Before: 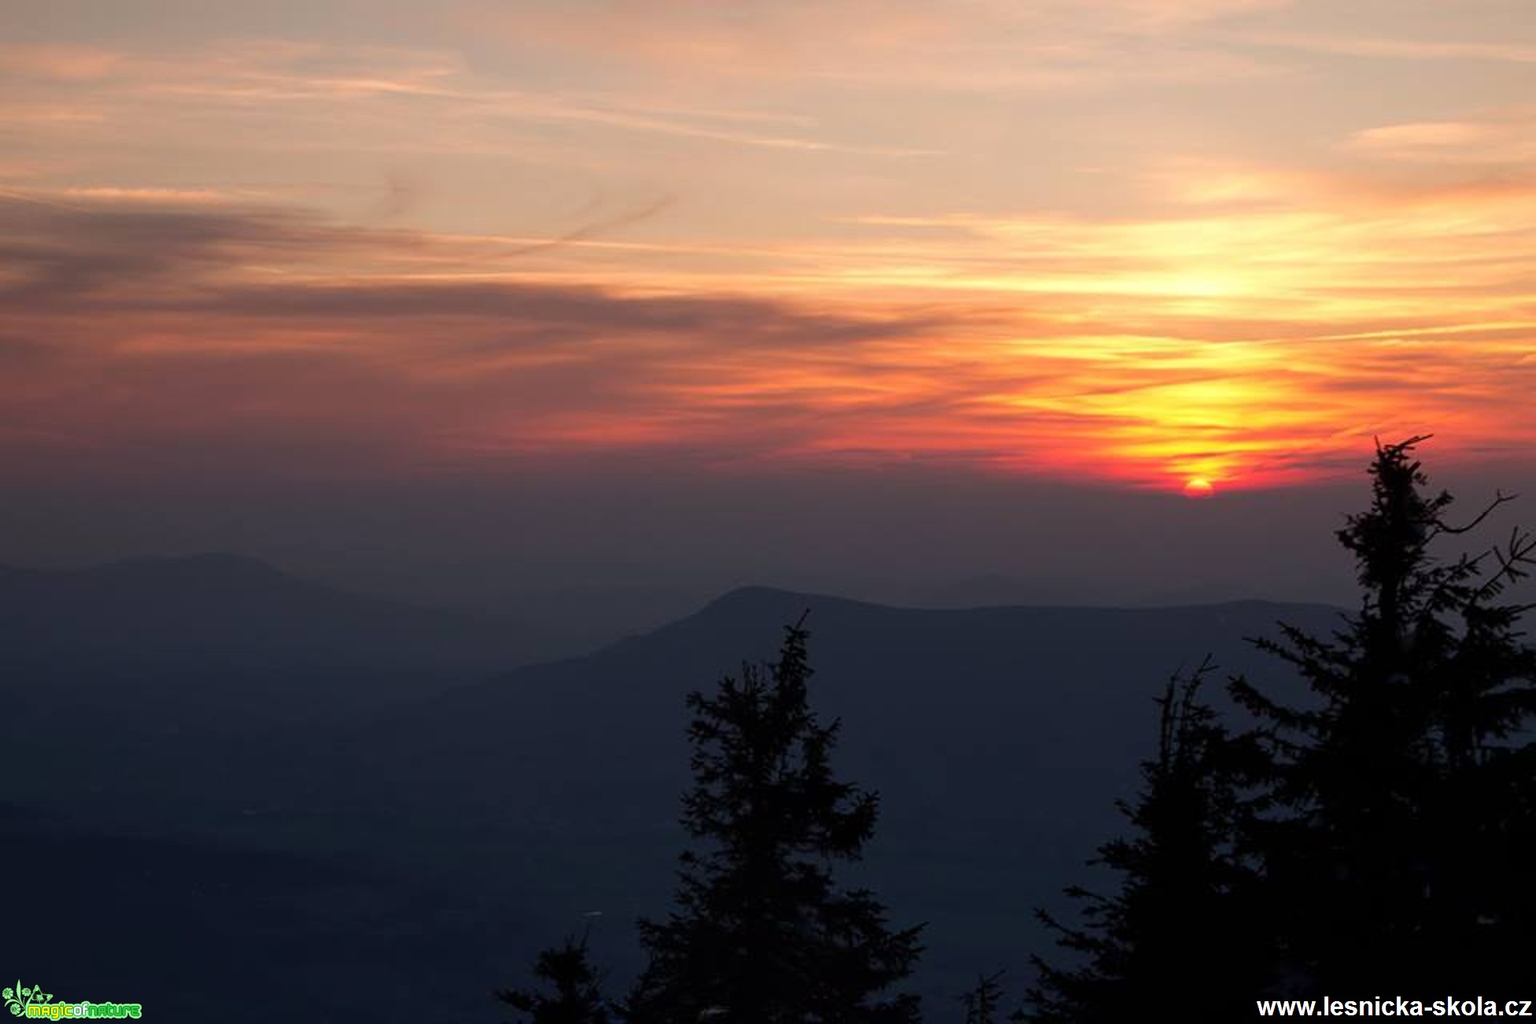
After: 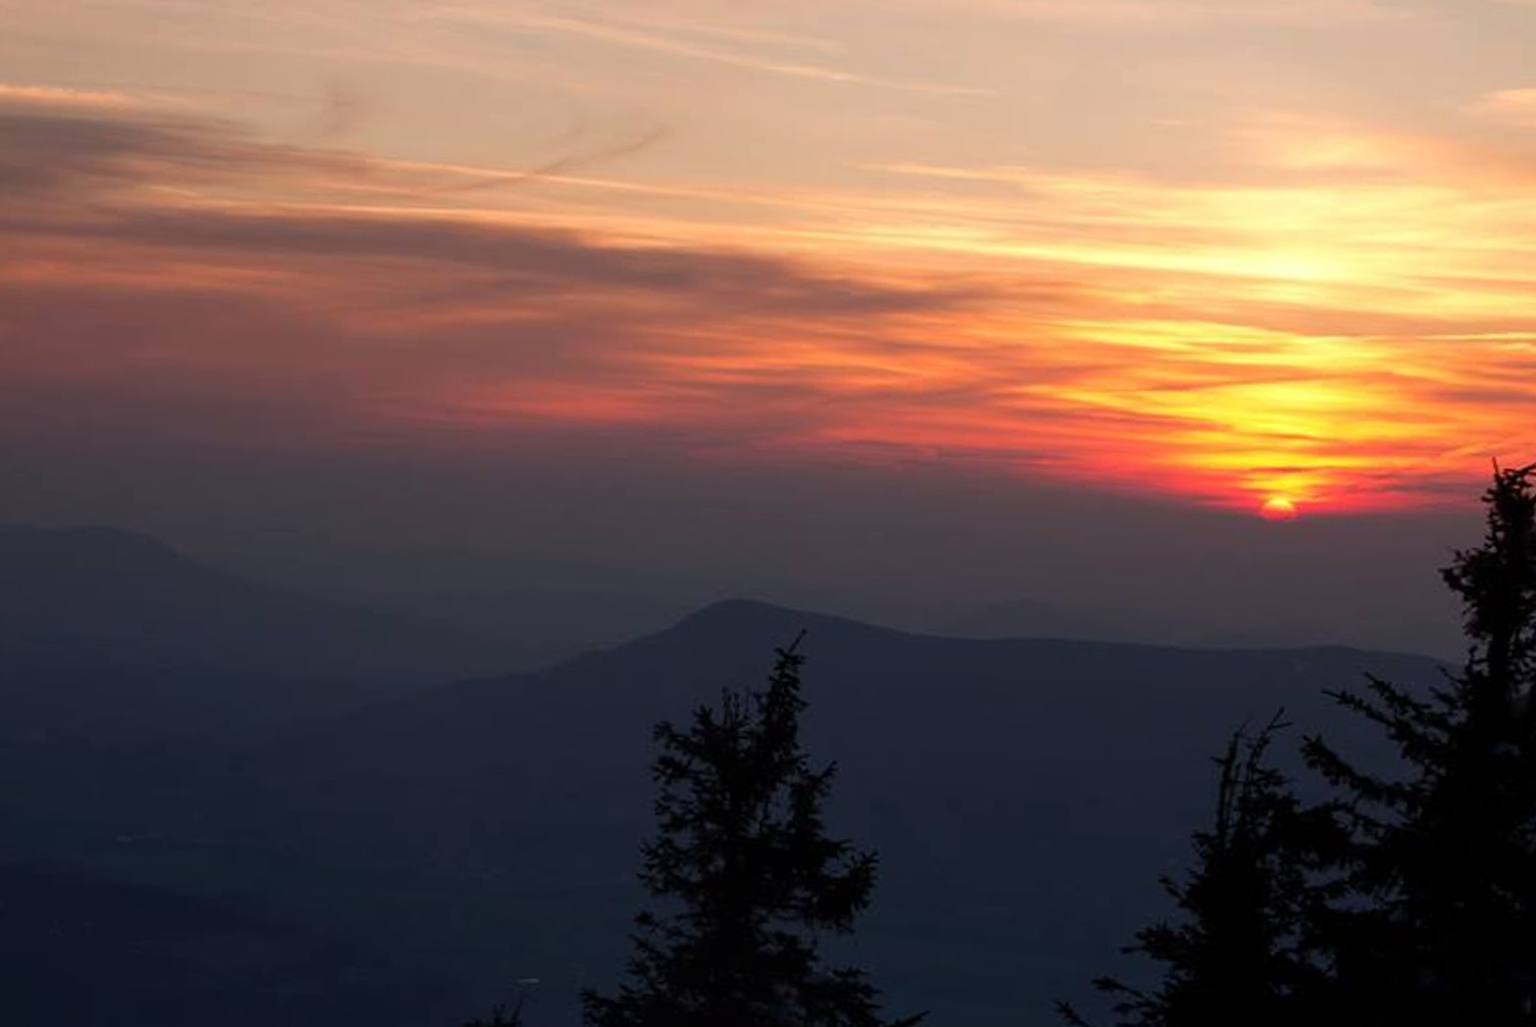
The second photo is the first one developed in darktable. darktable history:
crop and rotate: angle -2.92°, left 5.441%, top 5.18%, right 4.77%, bottom 4.682%
